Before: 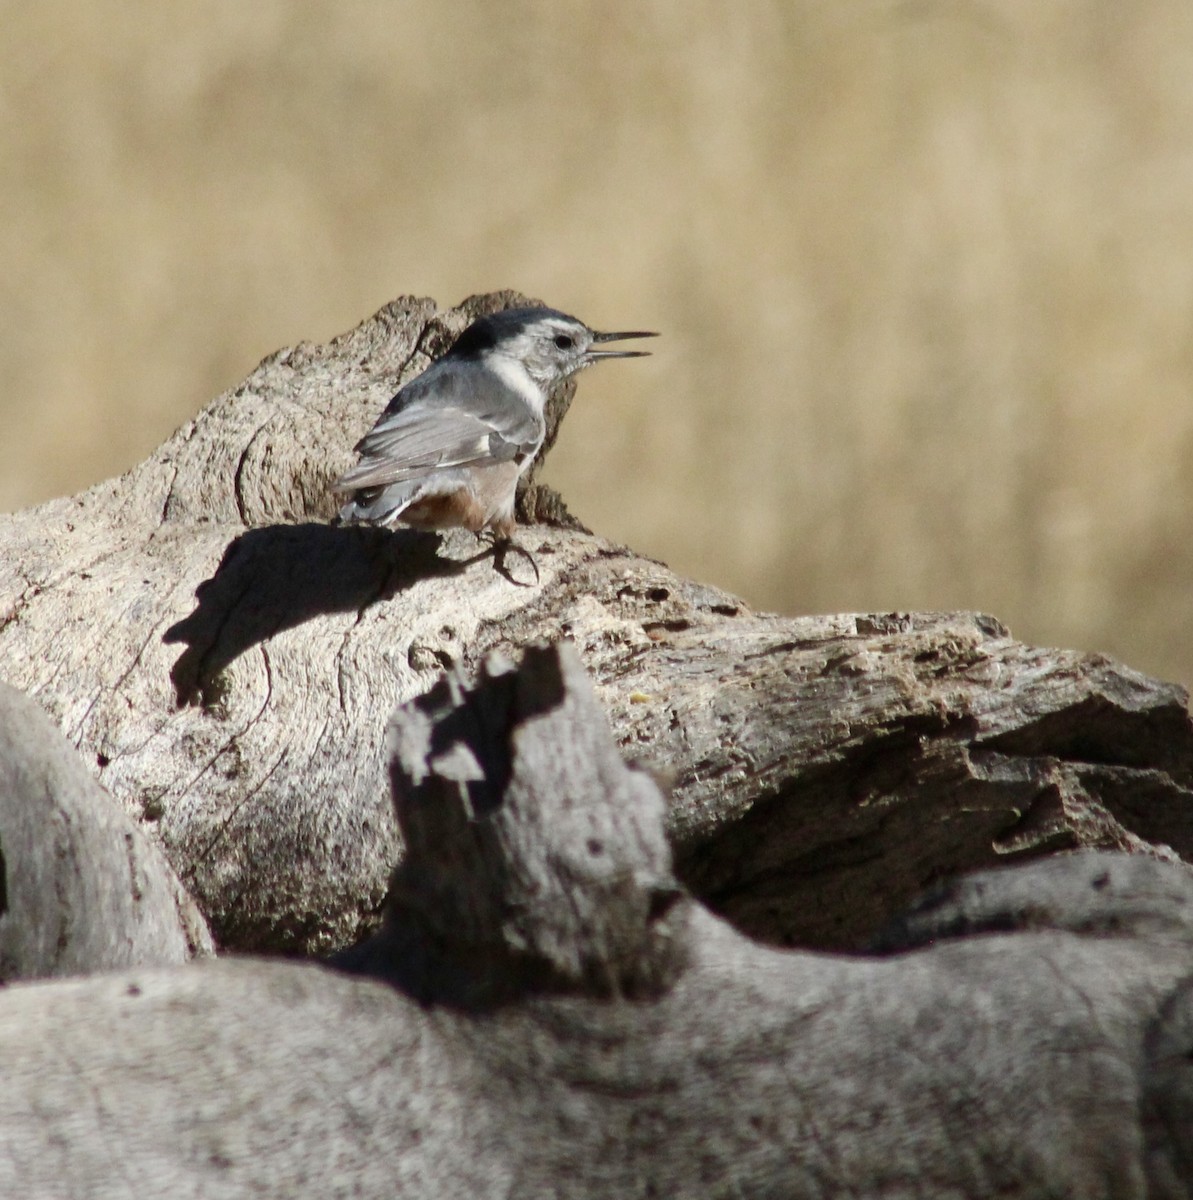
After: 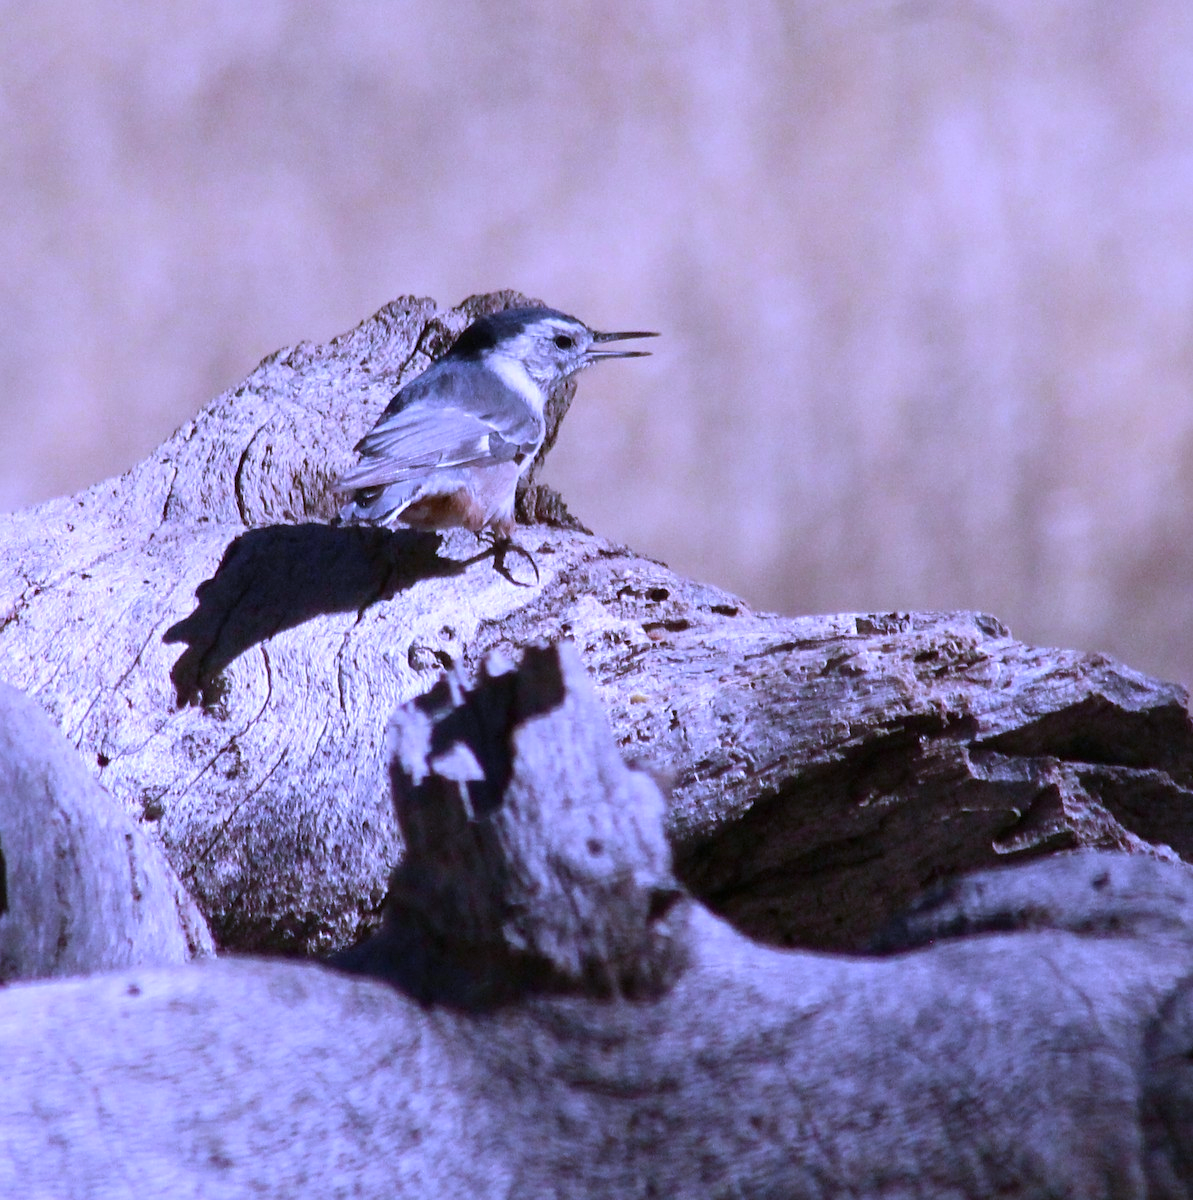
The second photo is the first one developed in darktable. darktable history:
white balance: red 0.98, blue 1.61
sharpen: amount 0.2
